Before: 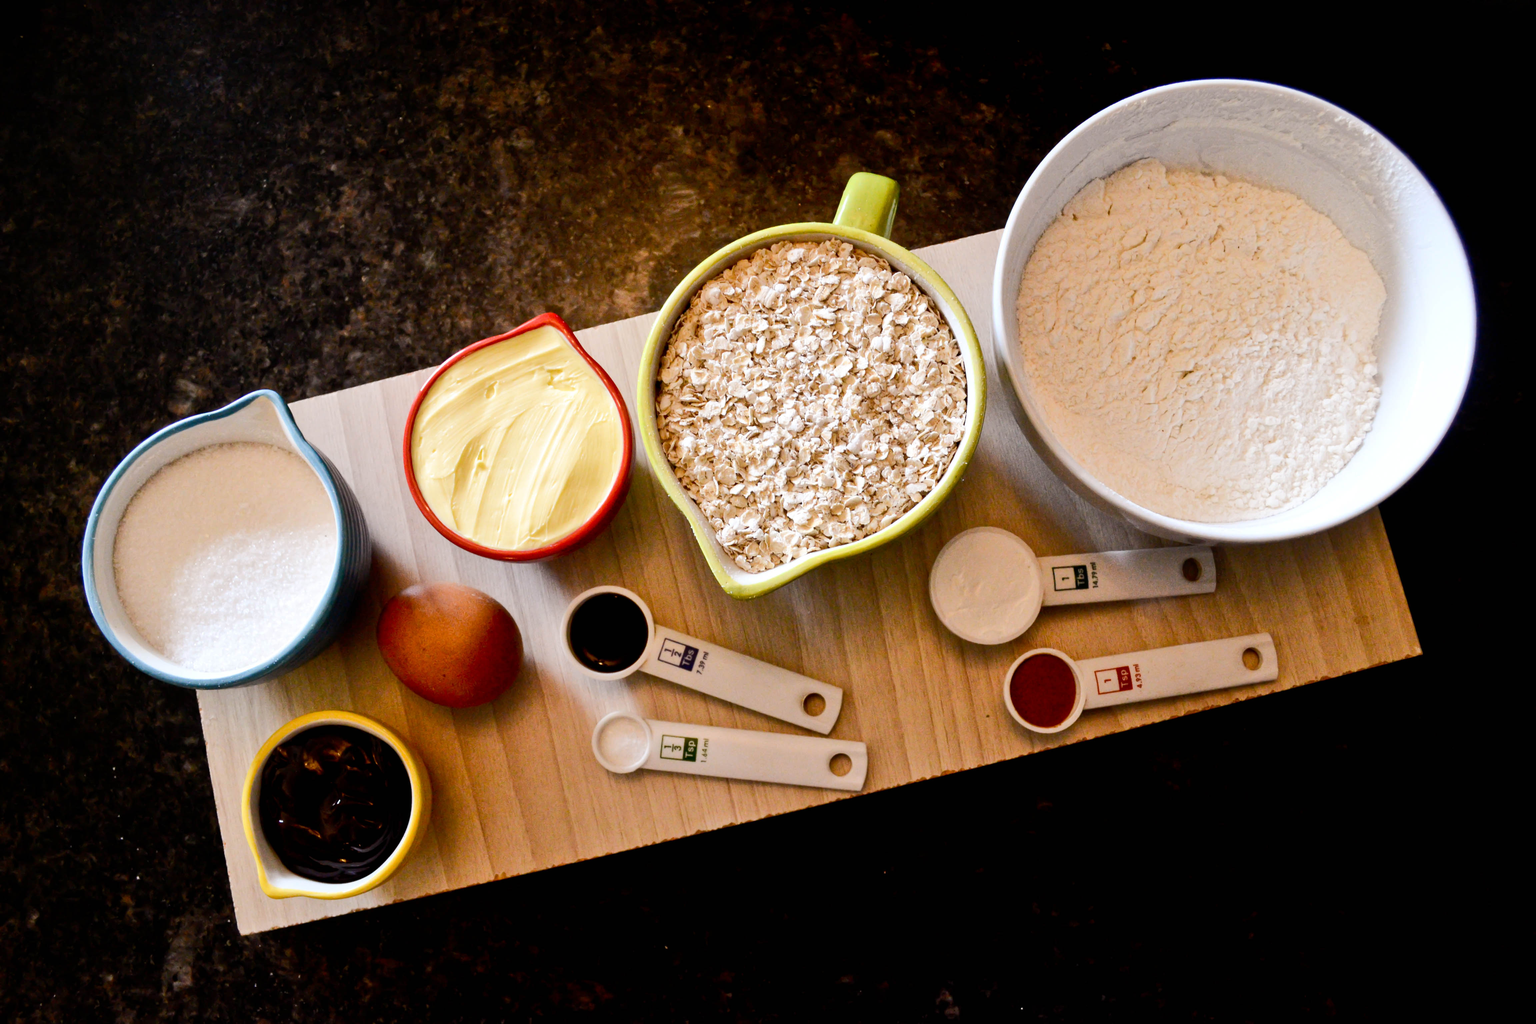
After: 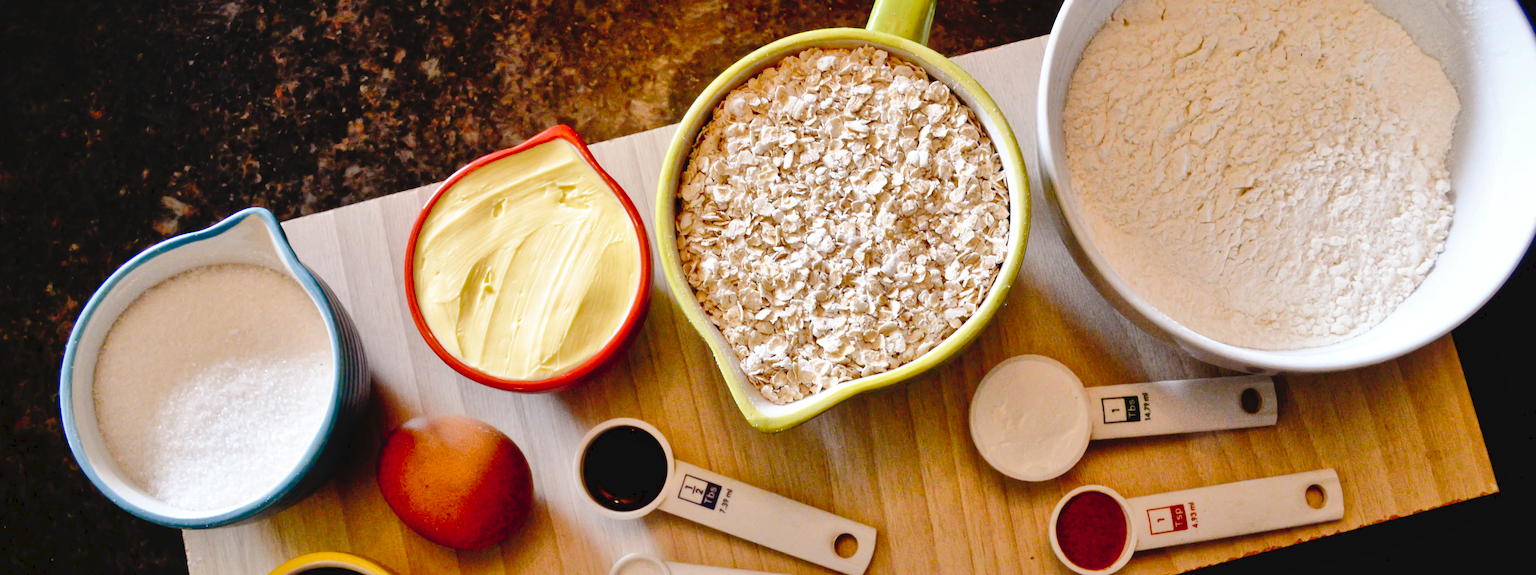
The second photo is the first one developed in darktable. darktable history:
crop: left 1.744%, top 19.225%, right 5.069%, bottom 28.357%
tone curve: curves: ch0 [(0, 0) (0.003, 0.025) (0.011, 0.027) (0.025, 0.032) (0.044, 0.037) (0.069, 0.044) (0.1, 0.054) (0.136, 0.084) (0.177, 0.128) (0.224, 0.196) (0.277, 0.281) (0.335, 0.376) (0.399, 0.461) (0.468, 0.534) (0.543, 0.613) (0.623, 0.692) (0.709, 0.77) (0.801, 0.849) (0.898, 0.934) (1, 1)], preserve colors none
shadows and highlights: on, module defaults
